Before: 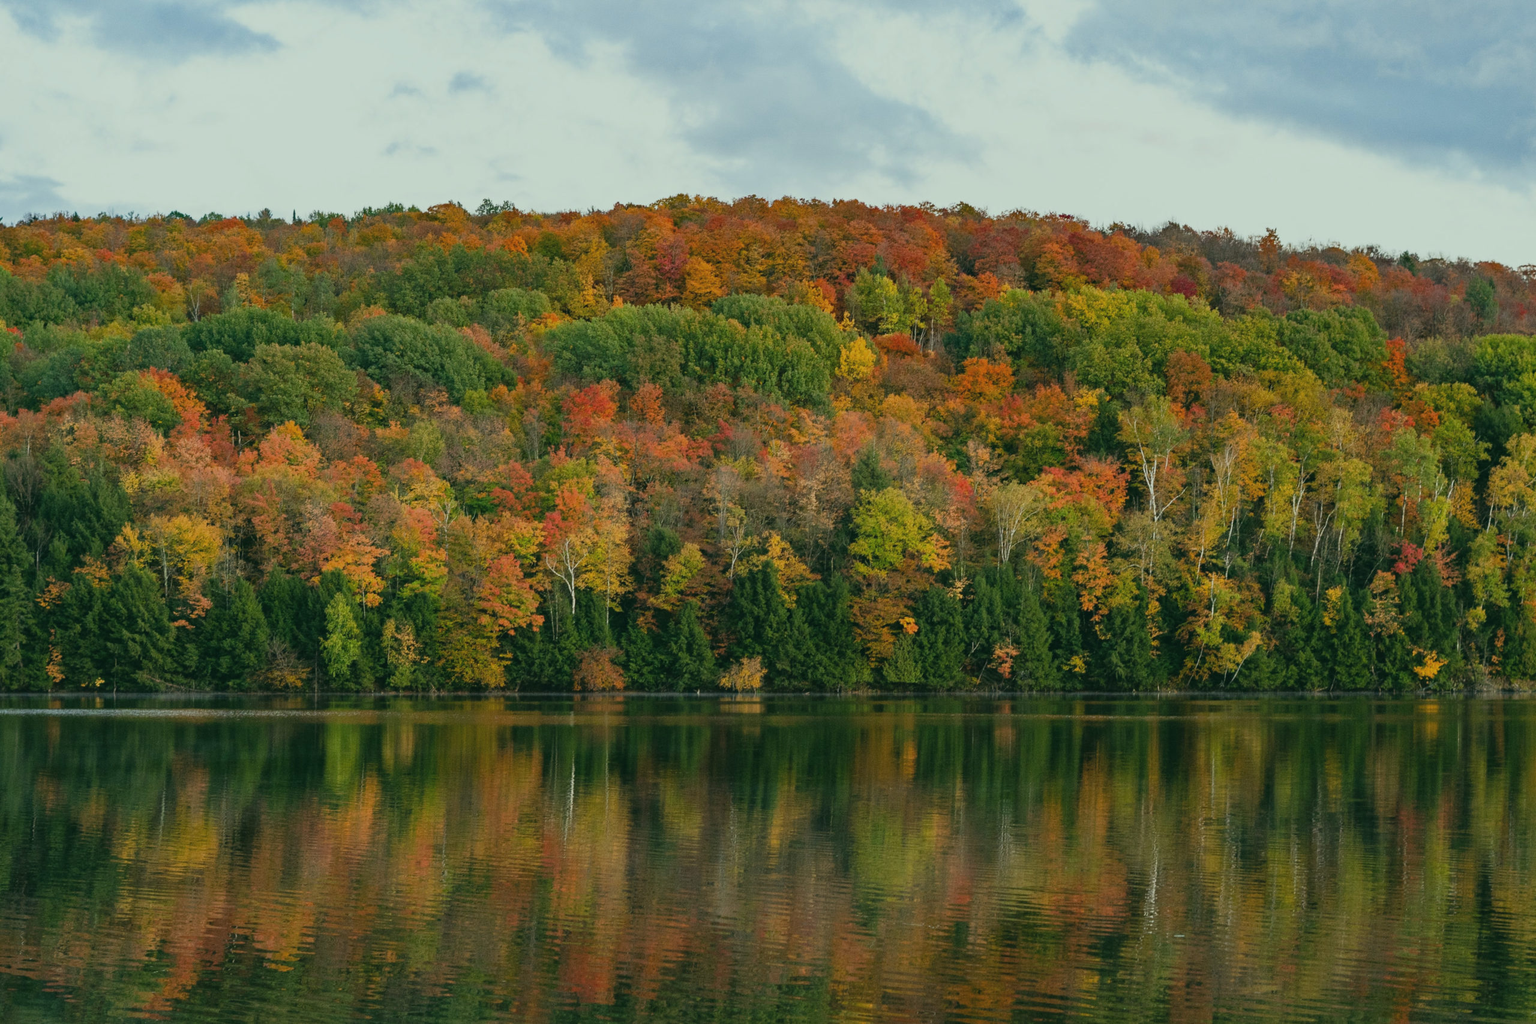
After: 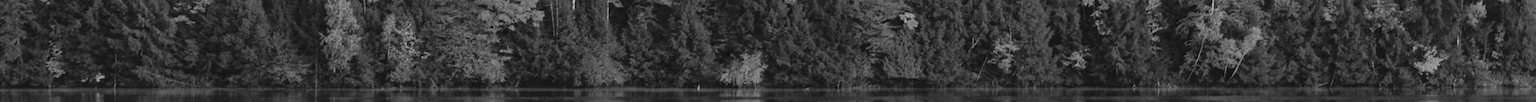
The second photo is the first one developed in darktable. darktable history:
white balance: red 0.982, blue 1.018
crop and rotate: top 59.084%, bottom 30.916%
monochrome: a -3.63, b -0.465
